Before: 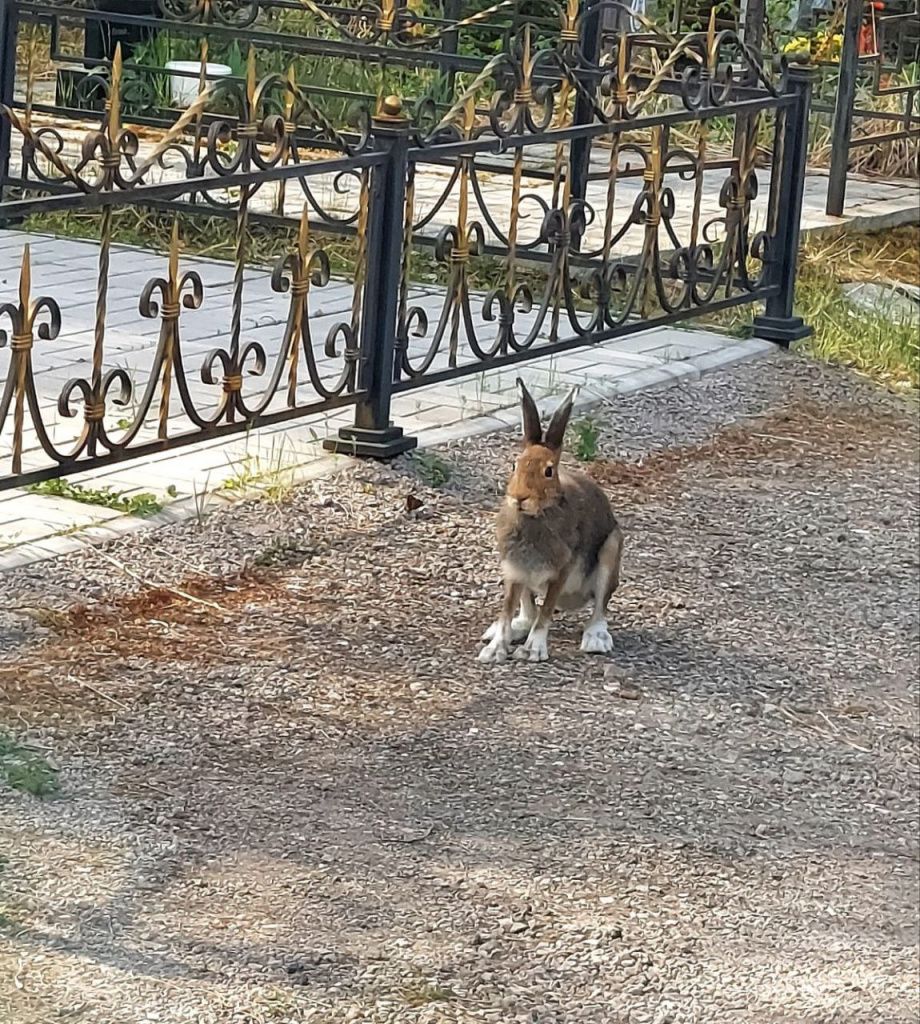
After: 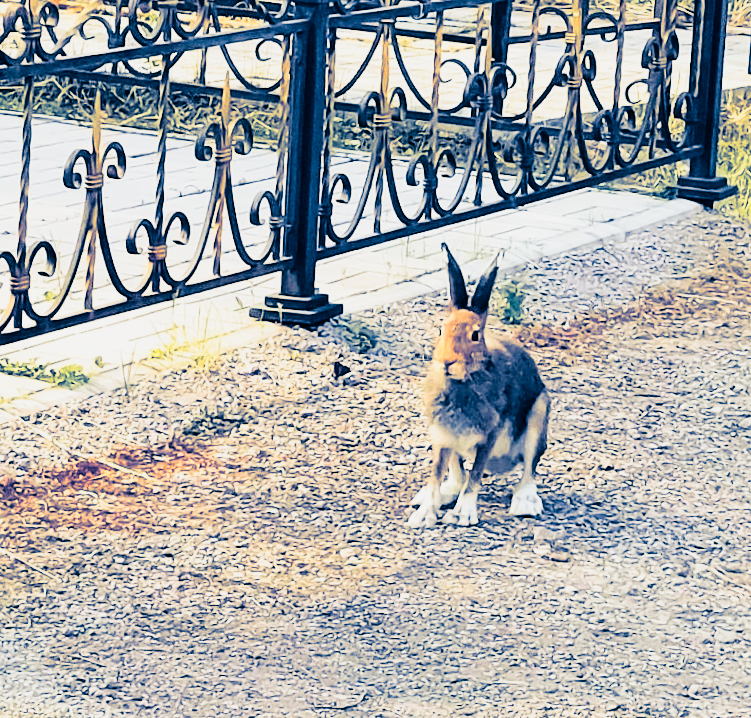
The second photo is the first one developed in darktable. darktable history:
base curve: curves: ch0 [(0, 0) (0.028, 0.03) (0.121, 0.232) (0.46, 0.748) (0.859, 0.968) (1, 1)], preserve colors none
split-toning: shadows › hue 226.8°, shadows › saturation 1, highlights › saturation 0, balance -61.41
white balance: red 1.009, blue 0.985
tone curve: curves: ch0 [(0, 0.005) (0.103, 0.081) (0.196, 0.197) (0.391, 0.469) (0.491, 0.585) (0.638, 0.751) (0.822, 0.886) (0.997, 0.959)]; ch1 [(0, 0) (0.172, 0.123) (0.324, 0.253) (0.396, 0.388) (0.474, 0.479) (0.499, 0.498) (0.529, 0.528) (0.579, 0.614) (0.633, 0.677) (0.812, 0.856) (1, 1)]; ch2 [(0, 0) (0.411, 0.424) (0.459, 0.478) (0.5, 0.501) (0.517, 0.526) (0.553, 0.583) (0.609, 0.646) (0.708, 0.768) (0.839, 0.916) (1, 1)], color space Lab, independent channels, preserve colors none
crop: left 7.856%, top 11.836%, right 10.12%, bottom 15.387%
rotate and perspective: rotation -1°, crop left 0.011, crop right 0.989, crop top 0.025, crop bottom 0.975
